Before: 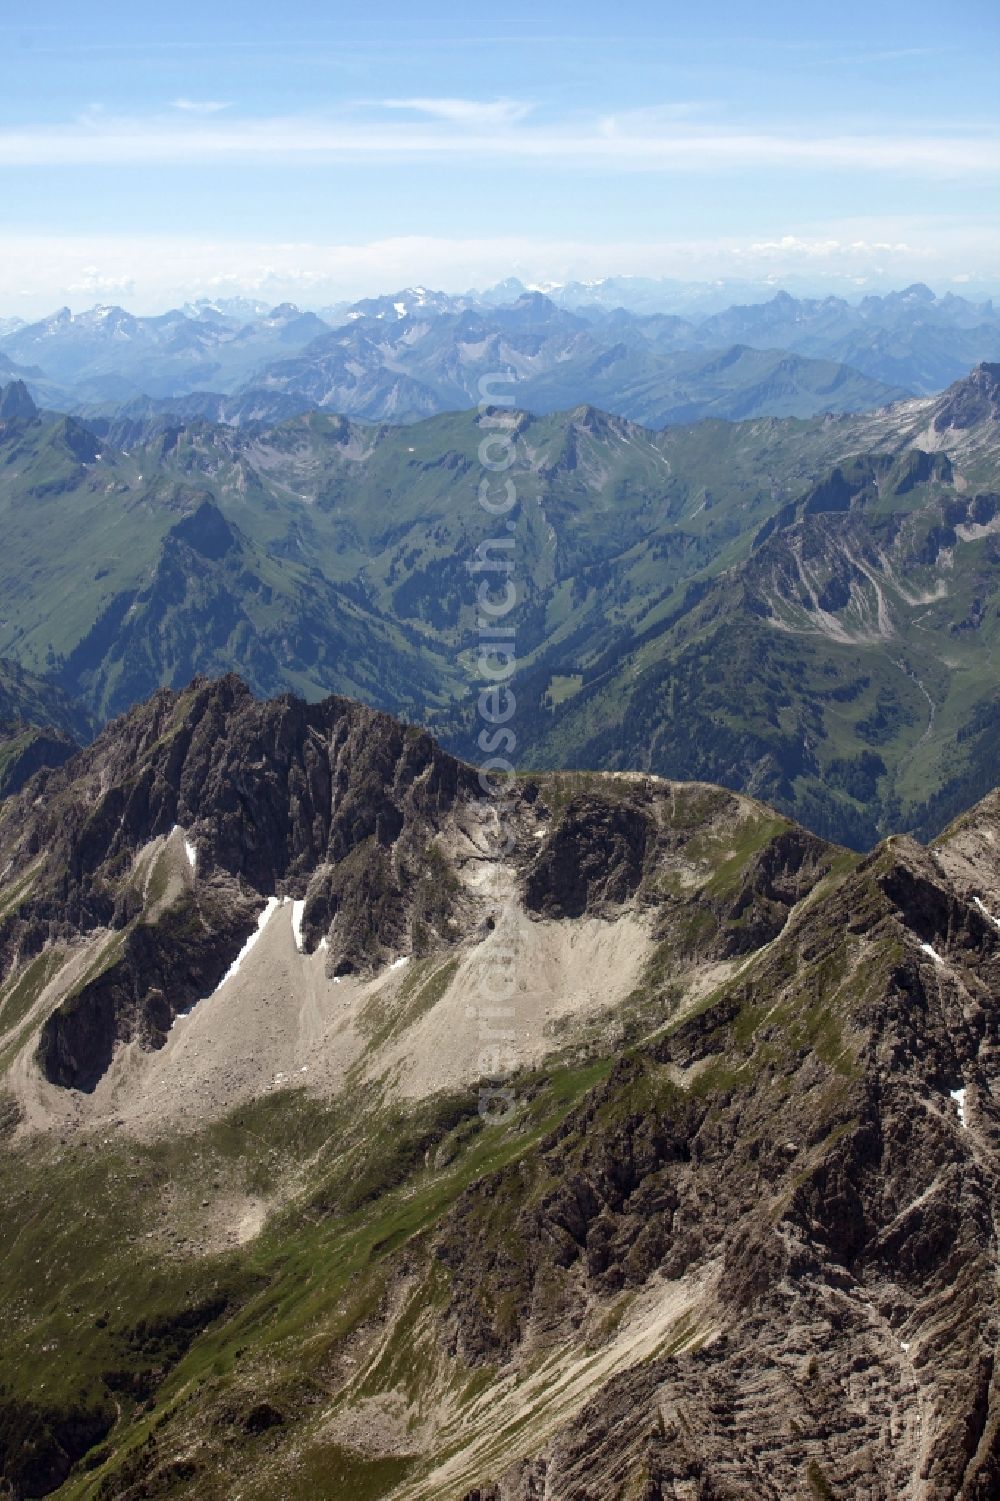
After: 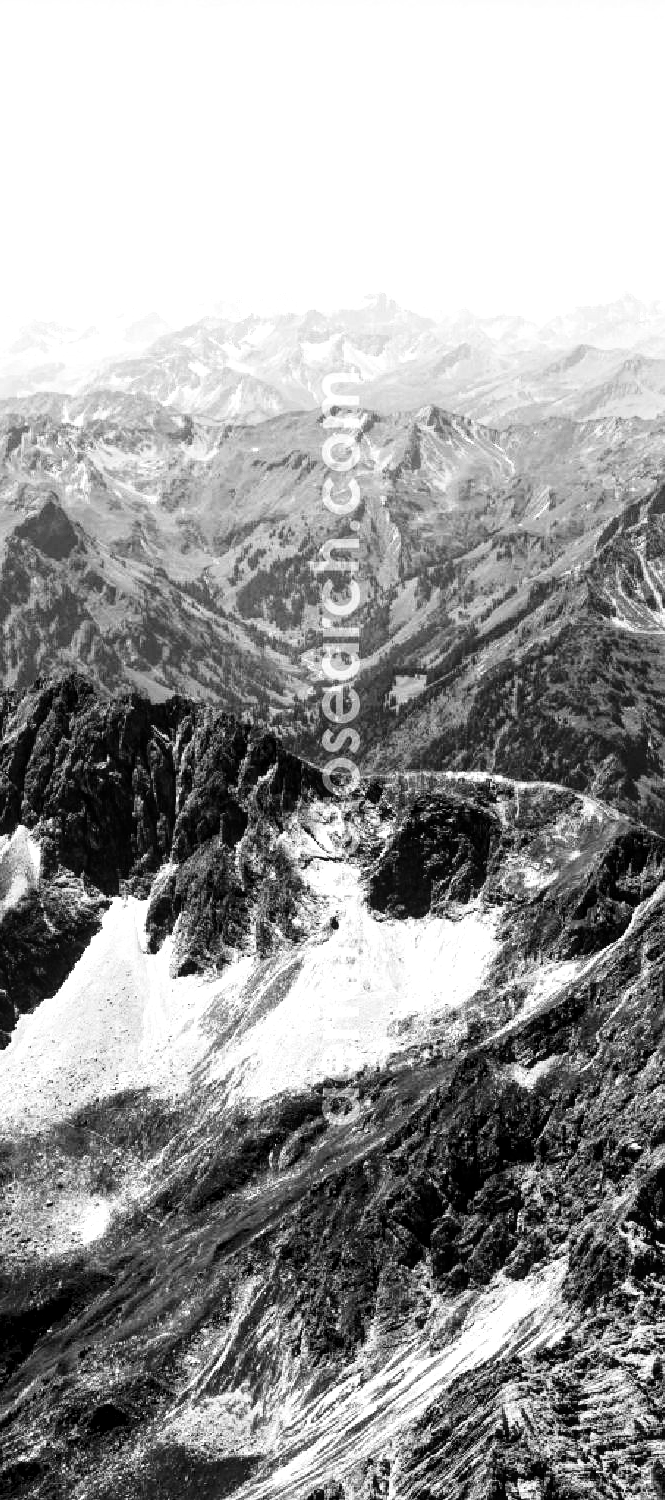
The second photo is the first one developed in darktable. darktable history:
contrast brightness saturation: brightness -0.536
crop and rotate: left 15.629%, right 17.785%
tone curve: curves: ch0 [(0, 0) (0.003, 0.015) (0.011, 0.019) (0.025, 0.026) (0.044, 0.041) (0.069, 0.057) (0.1, 0.085) (0.136, 0.116) (0.177, 0.158) (0.224, 0.215) (0.277, 0.286) (0.335, 0.367) (0.399, 0.452) (0.468, 0.534) (0.543, 0.612) (0.623, 0.698) (0.709, 0.775) (0.801, 0.858) (0.898, 0.928) (1, 1)], color space Lab, independent channels, preserve colors none
local contrast: highlights 99%, shadows 87%, detail 160%, midtone range 0.2
base curve: curves: ch0 [(0, 0) (0.028, 0.03) (0.121, 0.232) (0.46, 0.748) (0.859, 0.968) (1, 1)], preserve colors none
exposure: black level correction 0, exposure 1 EV, compensate exposure bias true, compensate highlight preservation false
color zones: curves: ch1 [(0, -0.394) (0.143, -0.394) (0.286, -0.394) (0.429, -0.392) (0.571, -0.391) (0.714, -0.391) (0.857, -0.391) (1, -0.394)]
